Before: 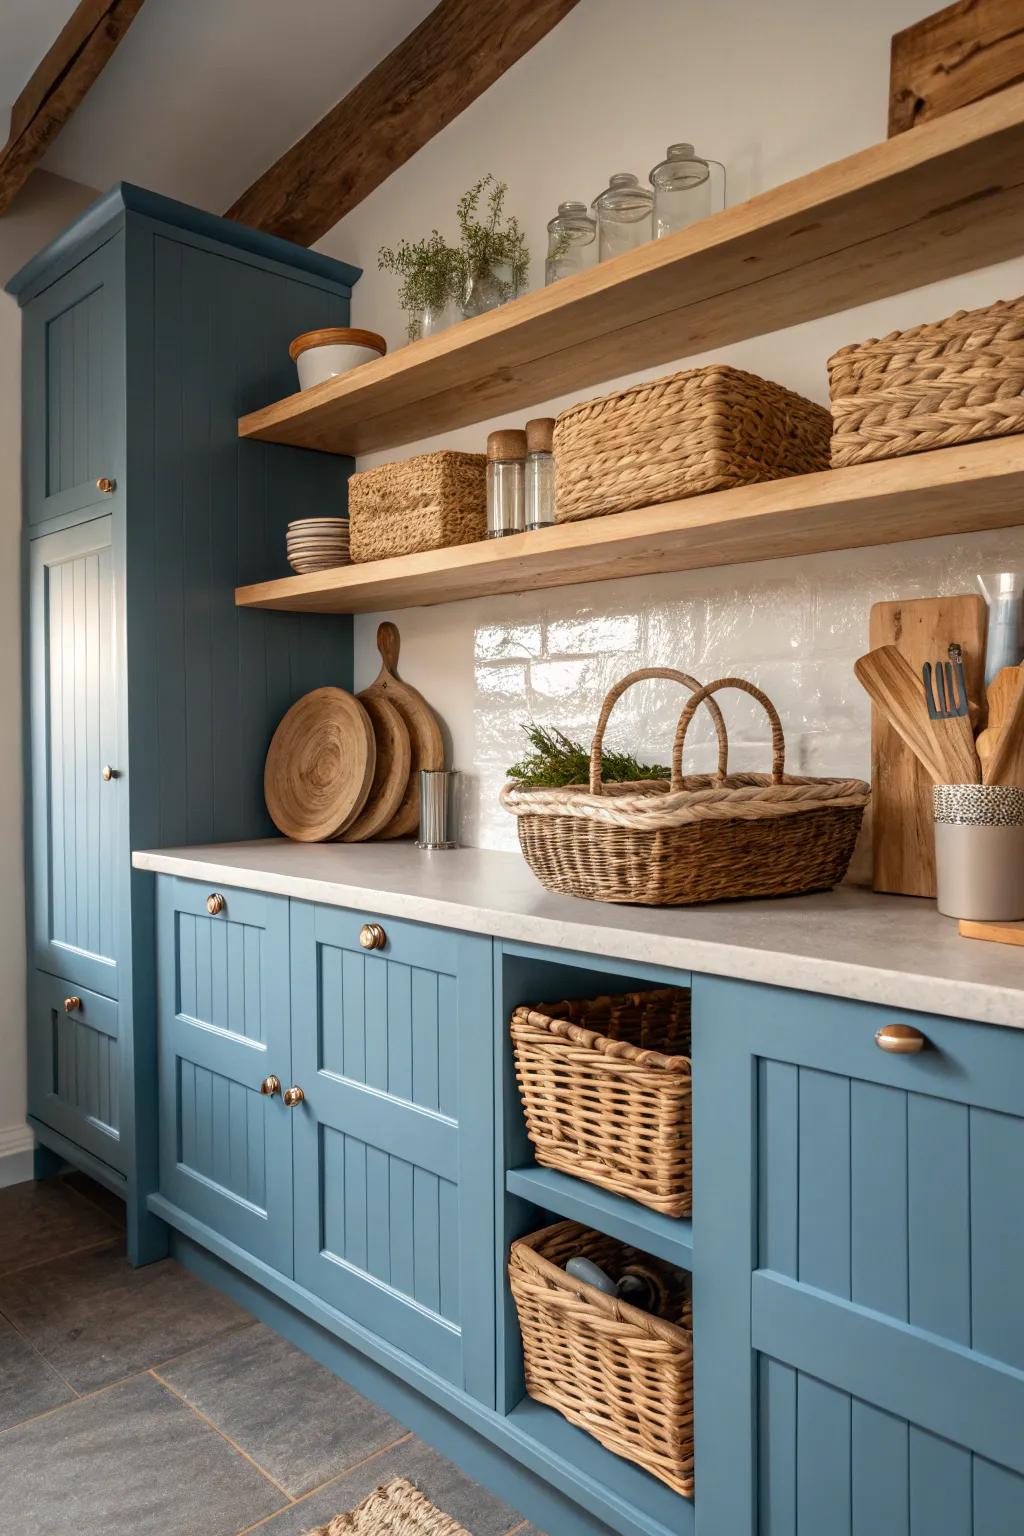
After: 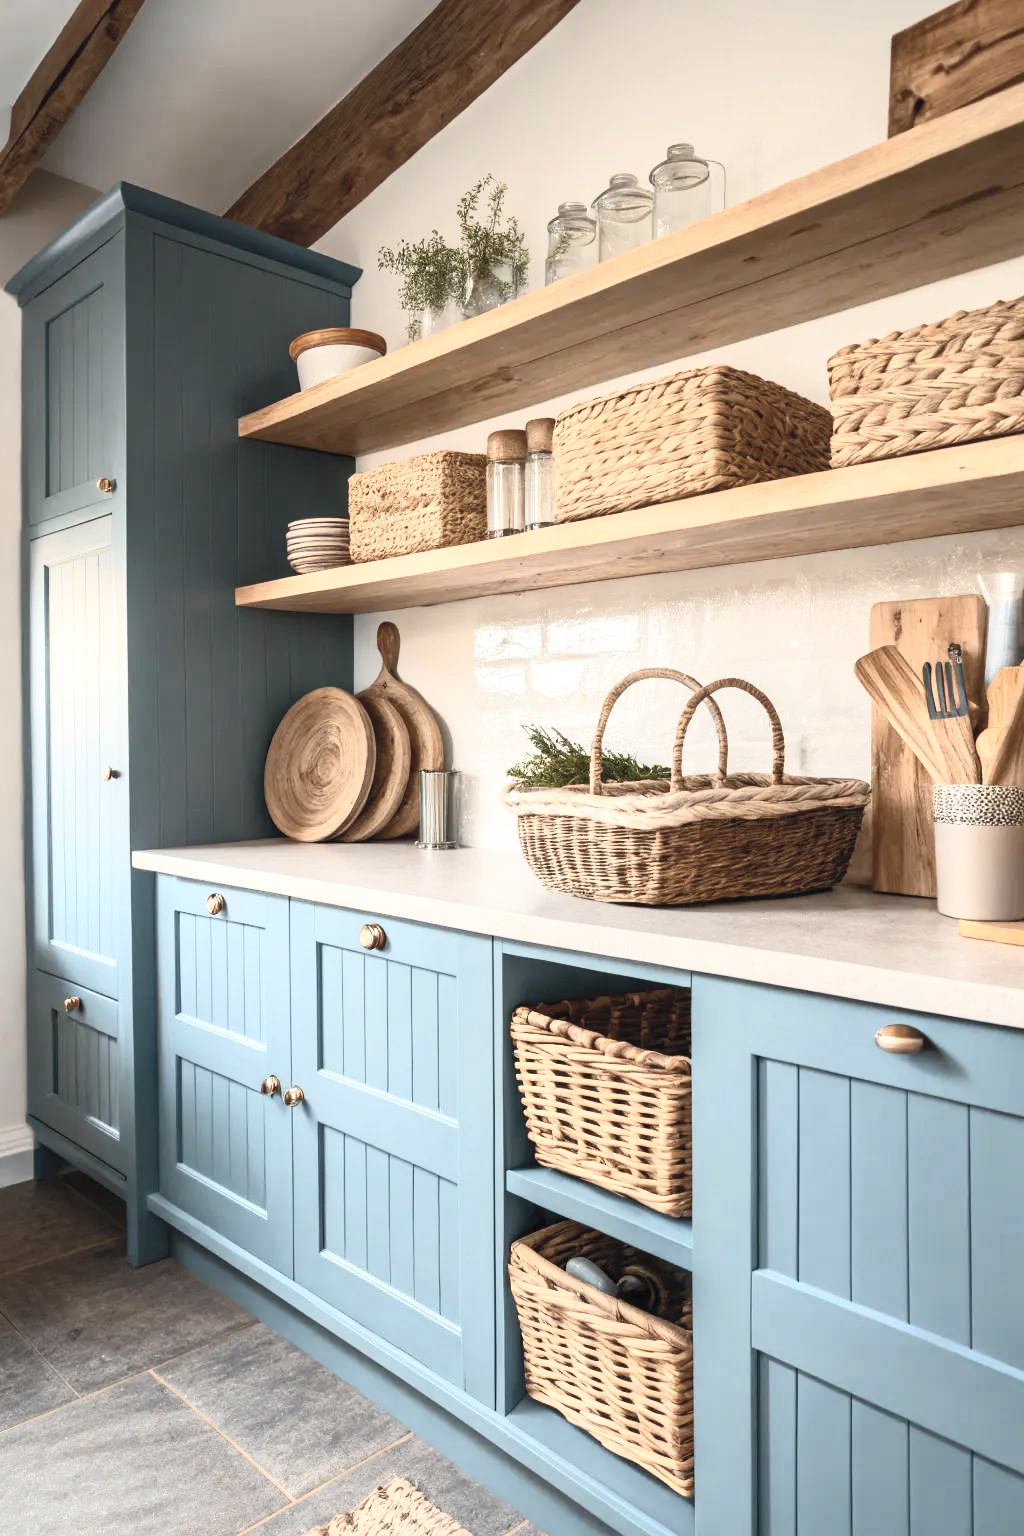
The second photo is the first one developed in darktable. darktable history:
contrast brightness saturation: contrast 0.444, brightness 0.562, saturation -0.206
